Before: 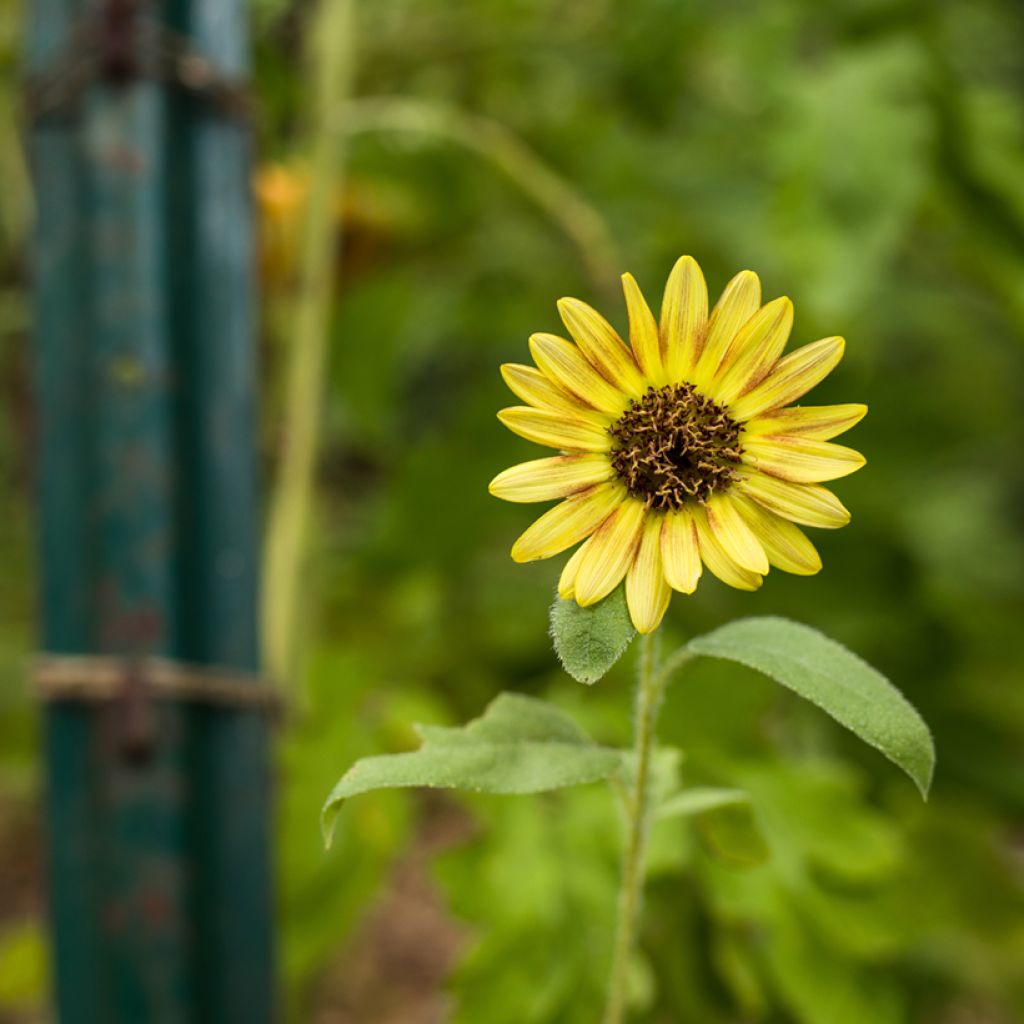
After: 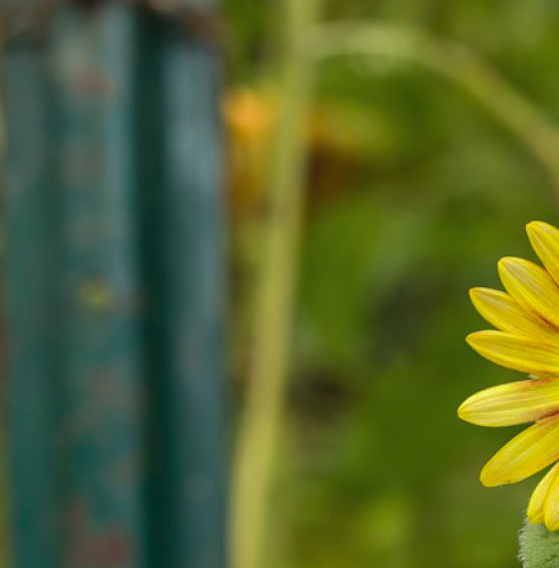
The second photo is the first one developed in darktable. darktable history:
crop and rotate: left 3.03%, top 7.495%, right 42.358%, bottom 36.973%
shadows and highlights: highlights -59.87
tone equalizer: edges refinement/feathering 500, mask exposure compensation -1.57 EV, preserve details no
